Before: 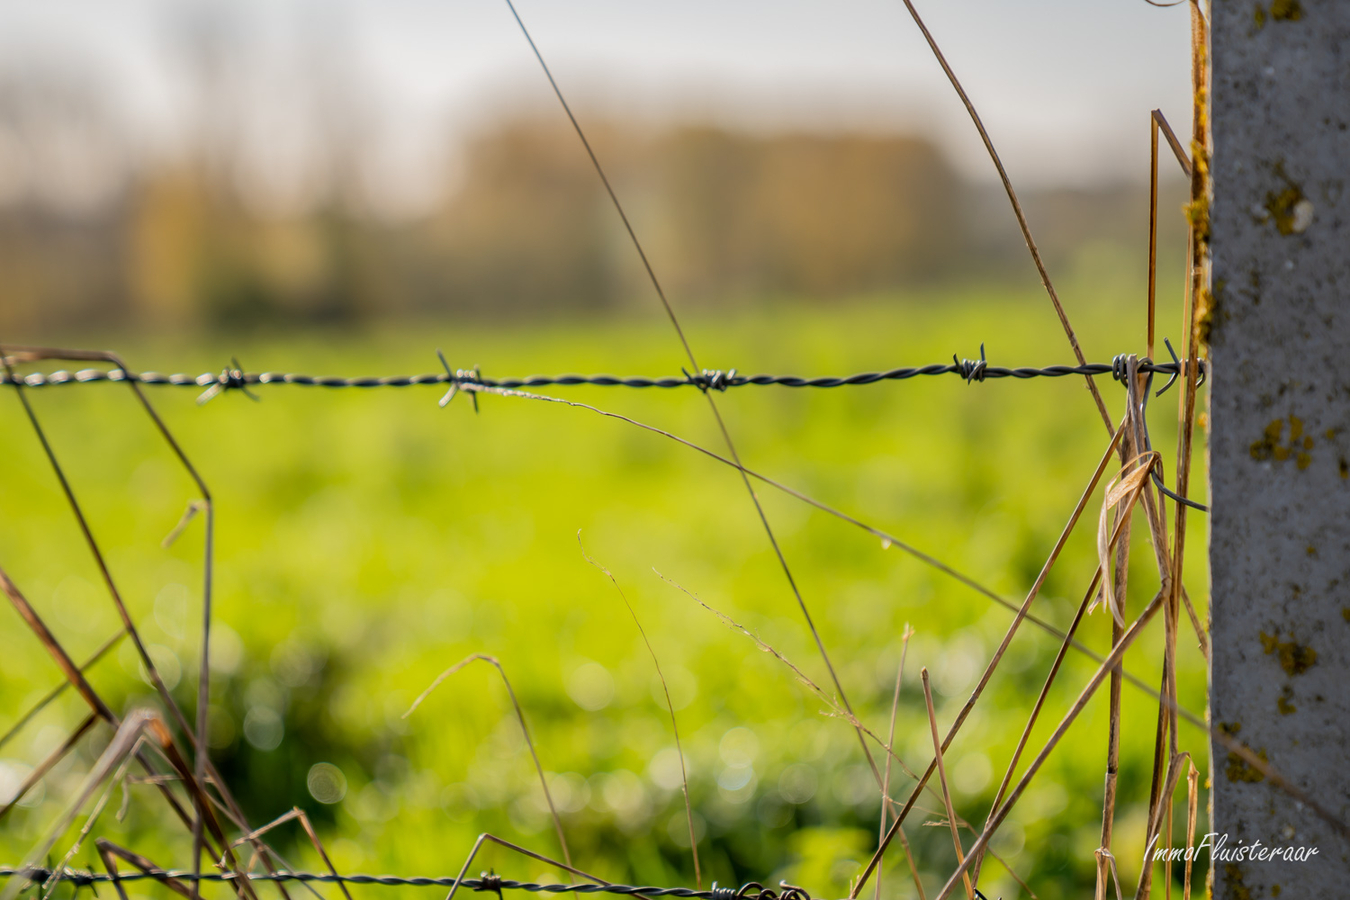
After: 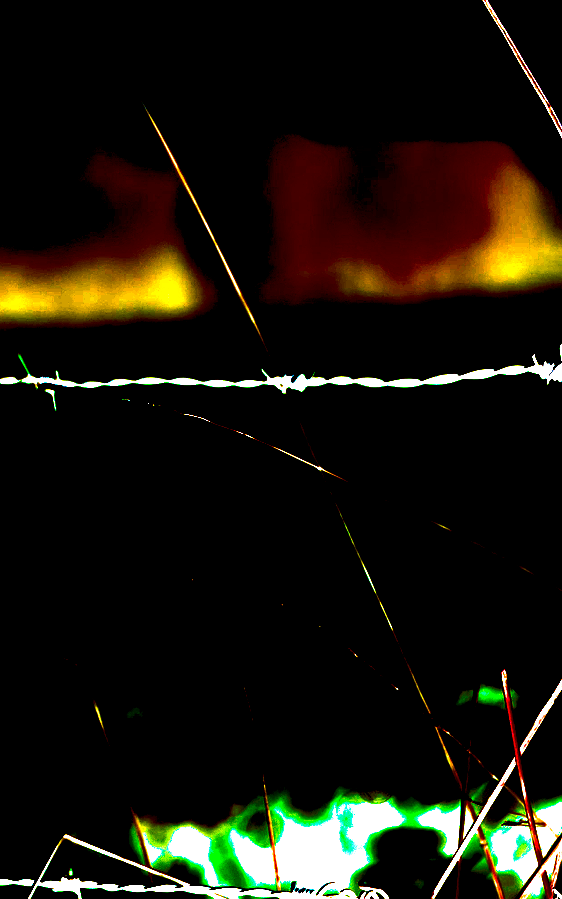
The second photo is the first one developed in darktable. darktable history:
color calibration: illuminant as shot in camera, x 0.358, y 0.373, temperature 4628.91 K
exposure: black level correction 0.1, exposure 3 EV, compensate highlight preservation false
bloom: size 40%
crop: left 31.229%, right 27.105%
